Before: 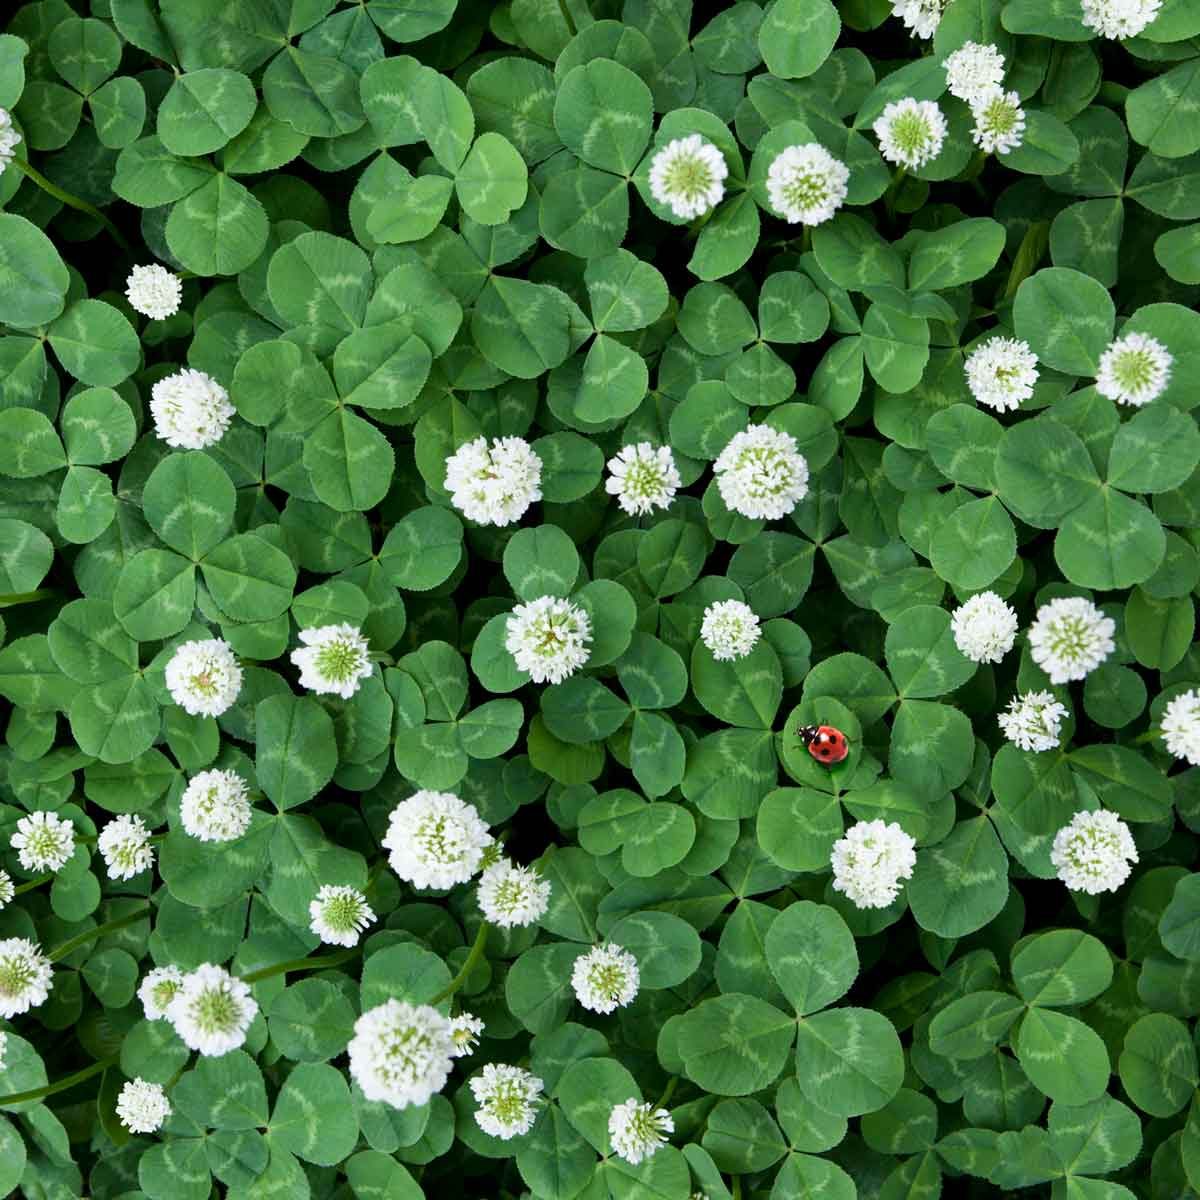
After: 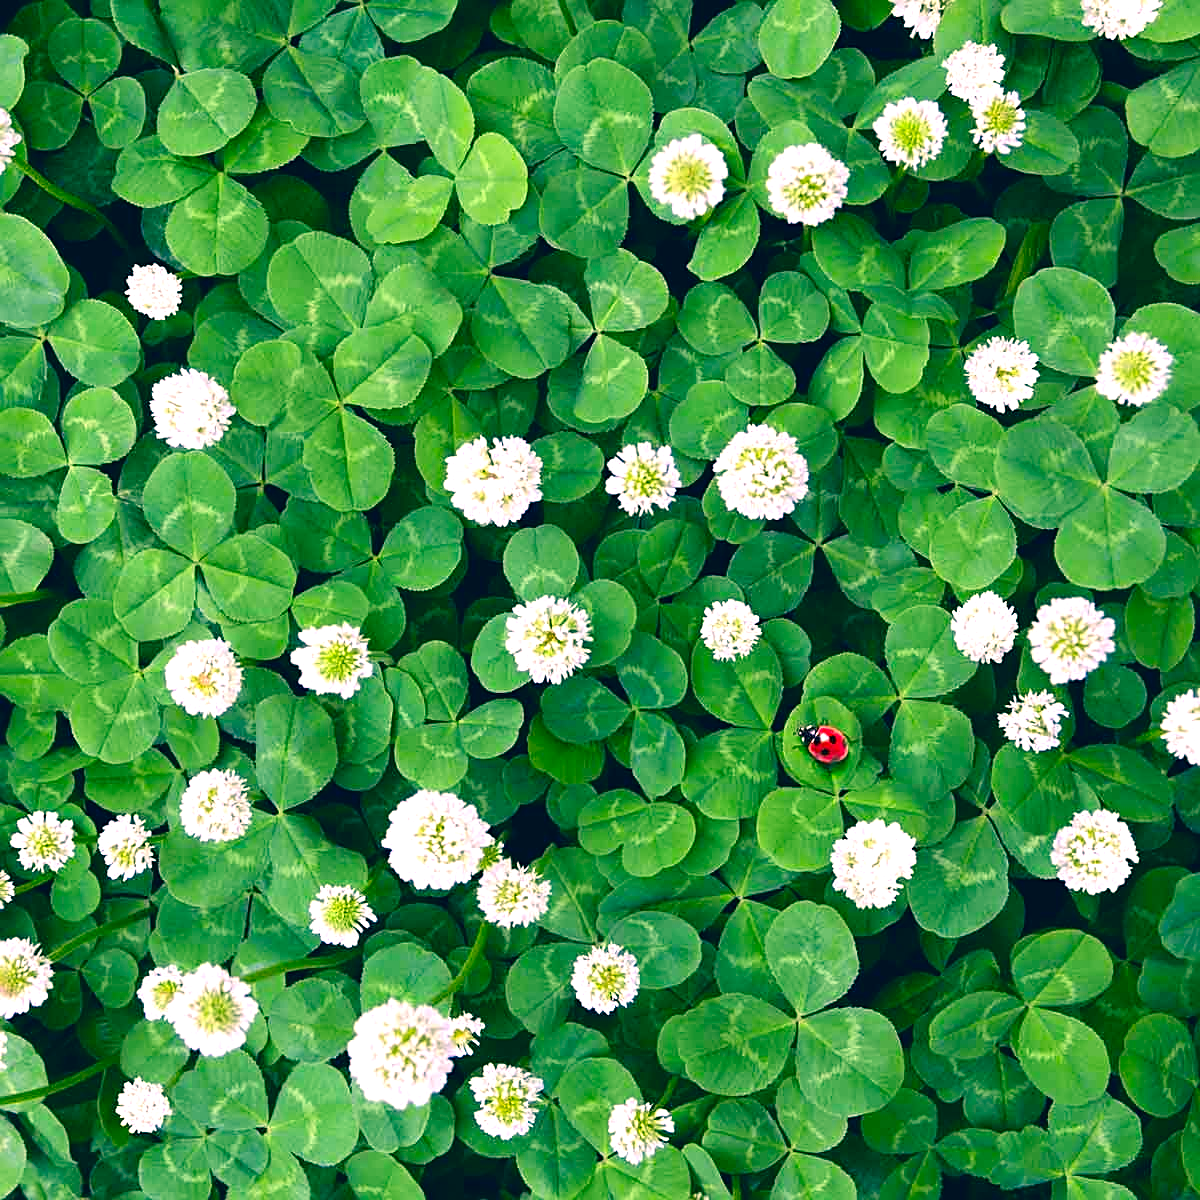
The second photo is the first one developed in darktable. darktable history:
shadows and highlights: shadows -52.63, highlights 84.86, soften with gaussian
color correction: highlights a* 16.31, highlights b* 0.258, shadows a* -14.65, shadows b* -14, saturation 1.46
sharpen: on, module defaults
exposure: exposure 0.6 EV, compensate exposure bias true, compensate highlight preservation false
